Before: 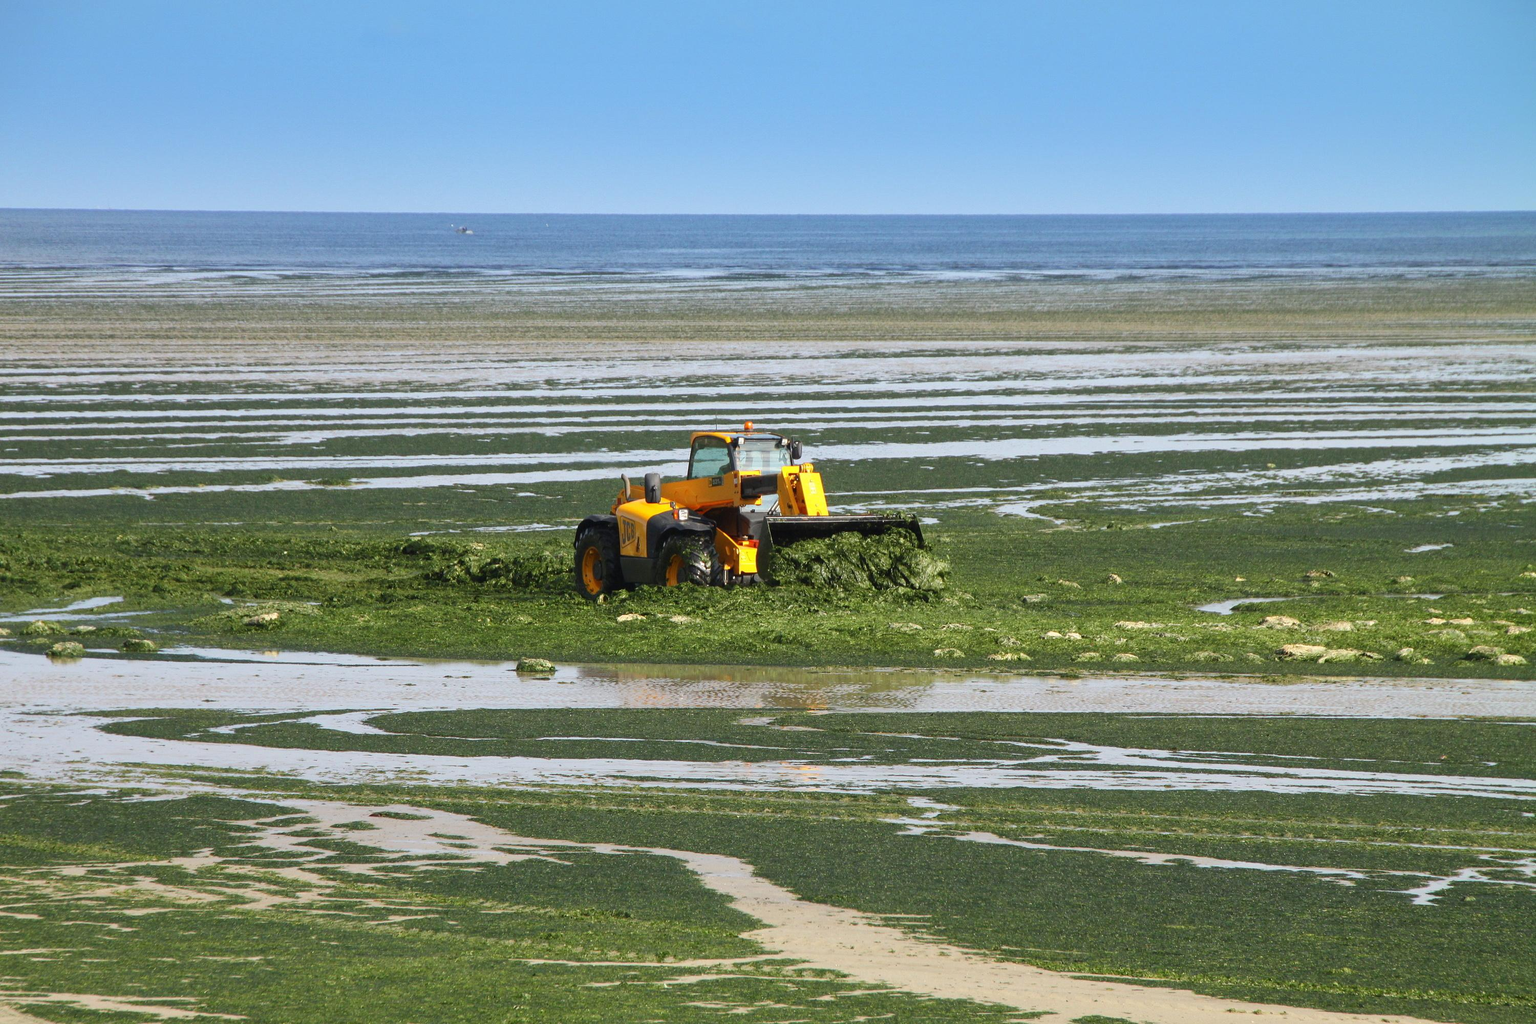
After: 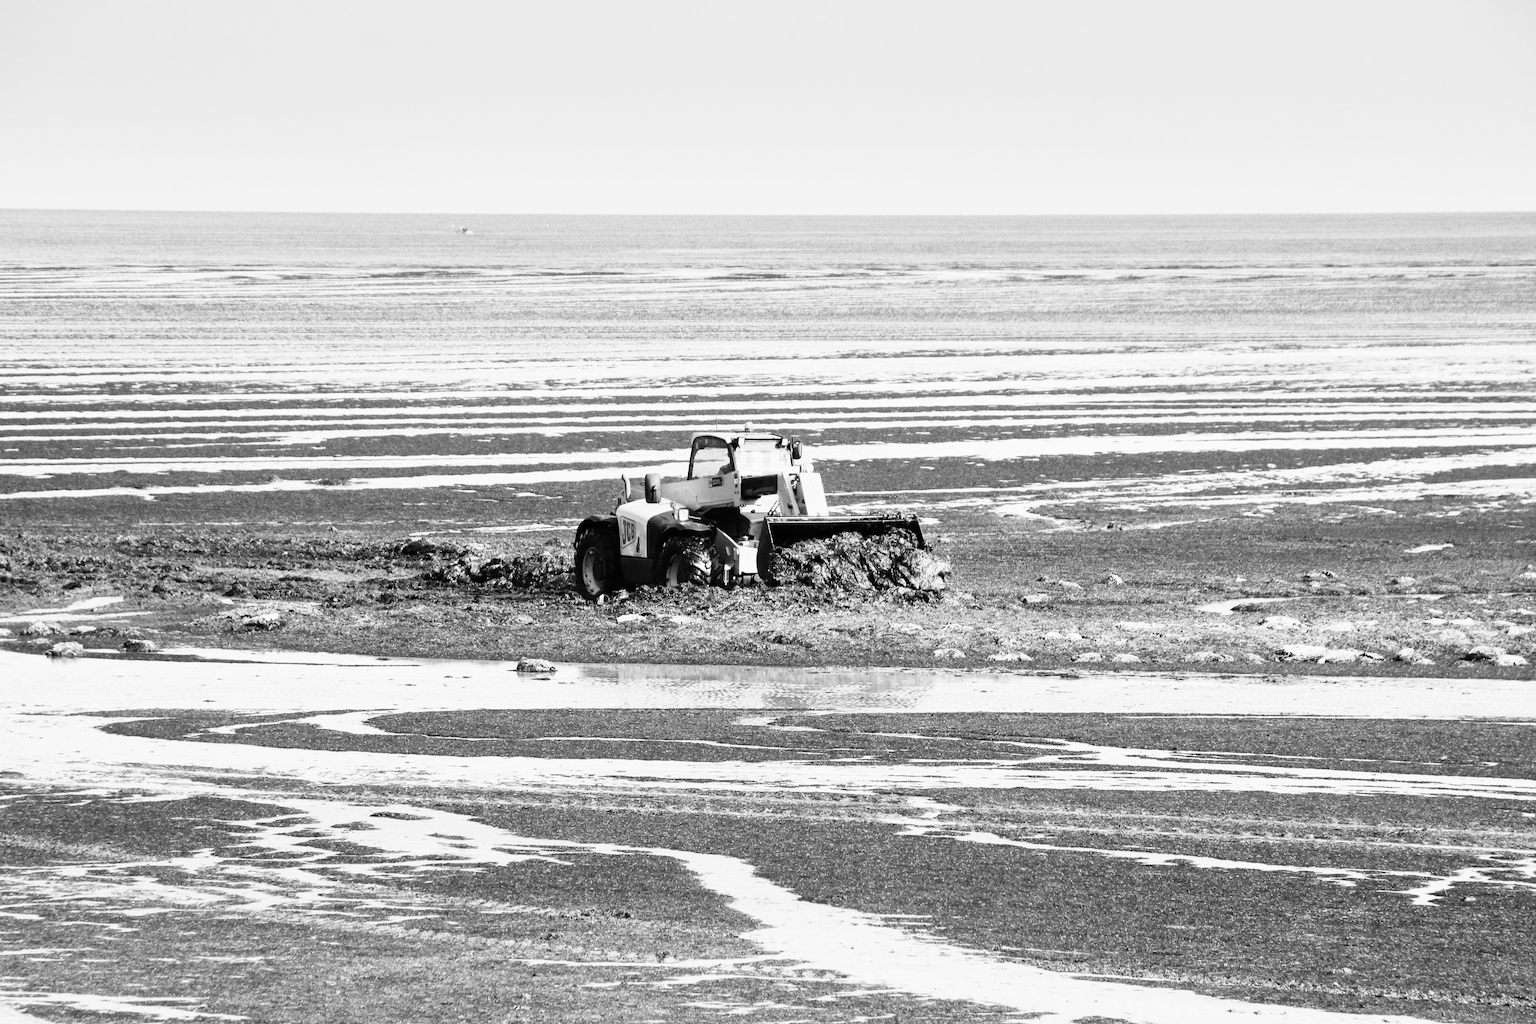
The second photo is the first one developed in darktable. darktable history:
monochrome: on, module defaults
rgb curve: curves: ch0 [(0, 0) (0.21, 0.15) (0.24, 0.21) (0.5, 0.75) (0.75, 0.96) (0.89, 0.99) (1, 1)]; ch1 [(0, 0.02) (0.21, 0.13) (0.25, 0.2) (0.5, 0.67) (0.75, 0.9) (0.89, 0.97) (1, 1)]; ch2 [(0, 0.02) (0.21, 0.13) (0.25, 0.2) (0.5, 0.67) (0.75, 0.9) (0.89, 0.97) (1, 1)], compensate middle gray true
color calibration: illuminant F (fluorescent), F source F9 (Cool White Deluxe 4150 K) – high CRI, x 0.374, y 0.373, temperature 4158.34 K
